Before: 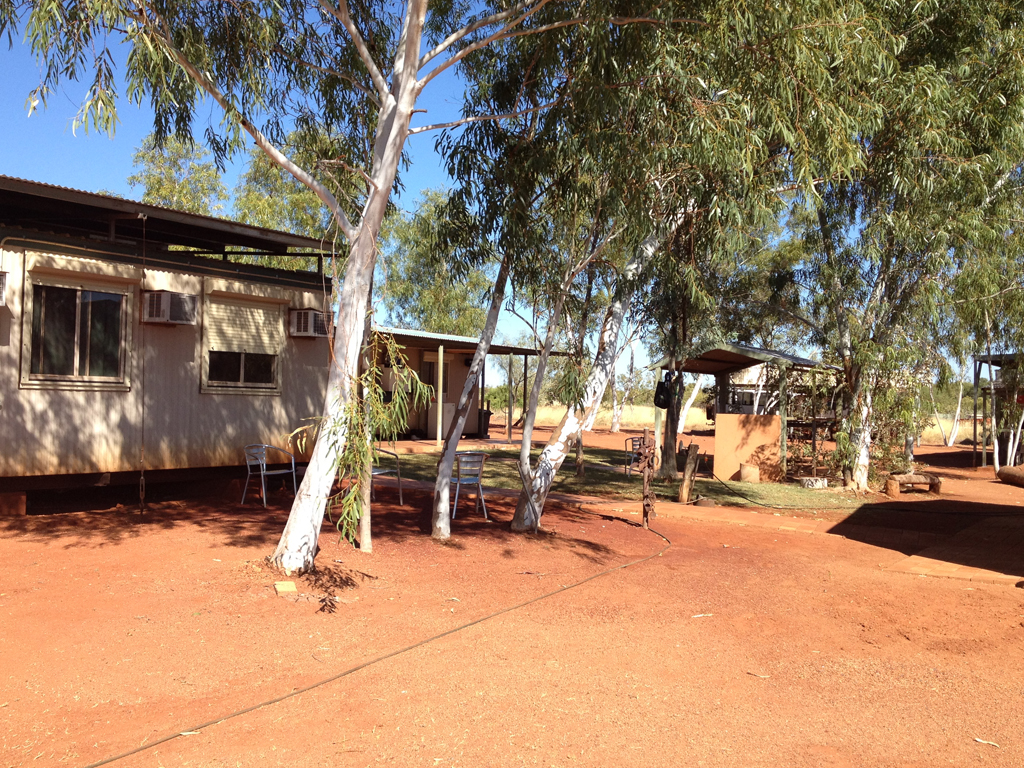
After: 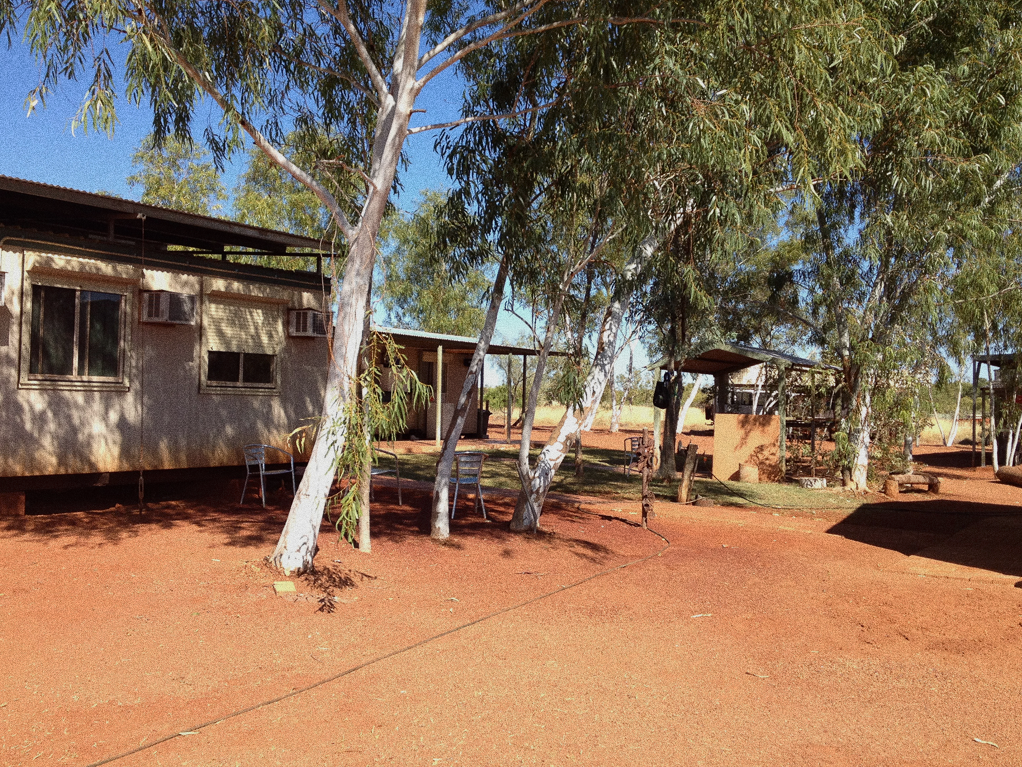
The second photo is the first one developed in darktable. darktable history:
exposure: exposure -0.36 EV, compensate highlight preservation false
grain: coarseness 0.09 ISO, strength 40%
crop and rotate: left 0.126%
